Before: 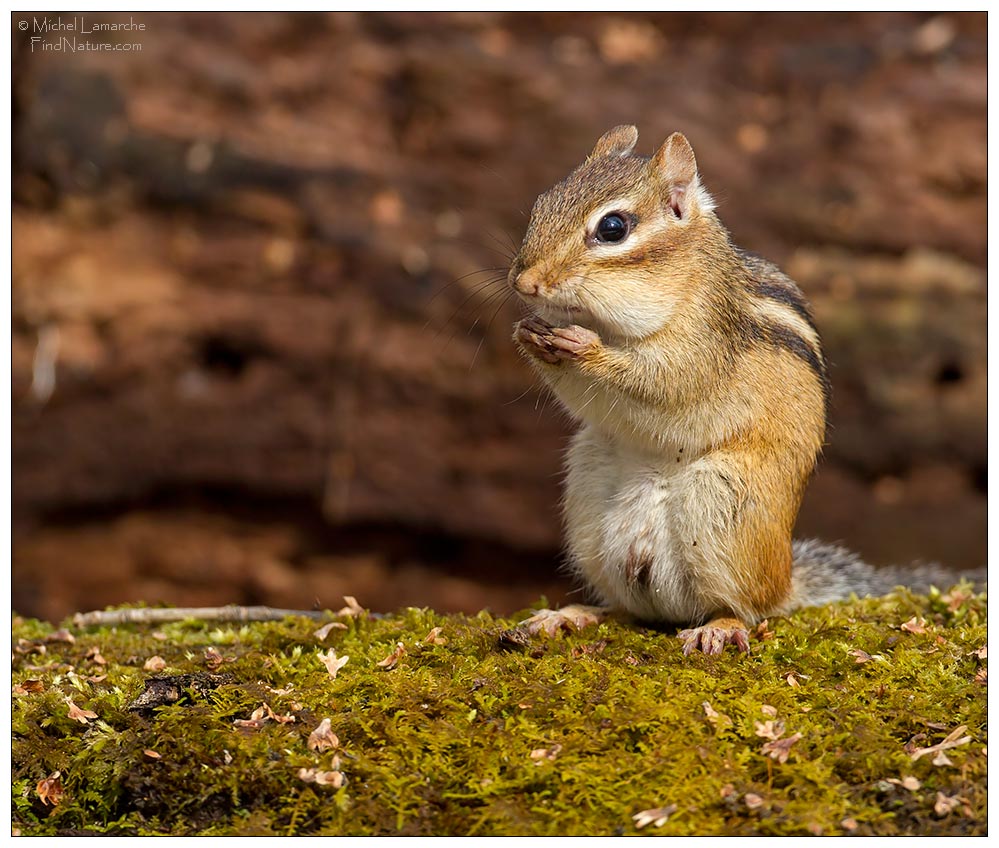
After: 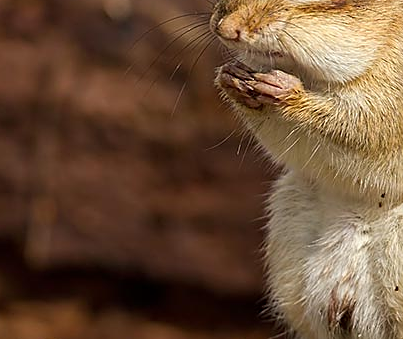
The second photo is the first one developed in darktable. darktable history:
sharpen: on, module defaults
crop: left 29.836%, top 30.083%, right 29.729%, bottom 29.842%
